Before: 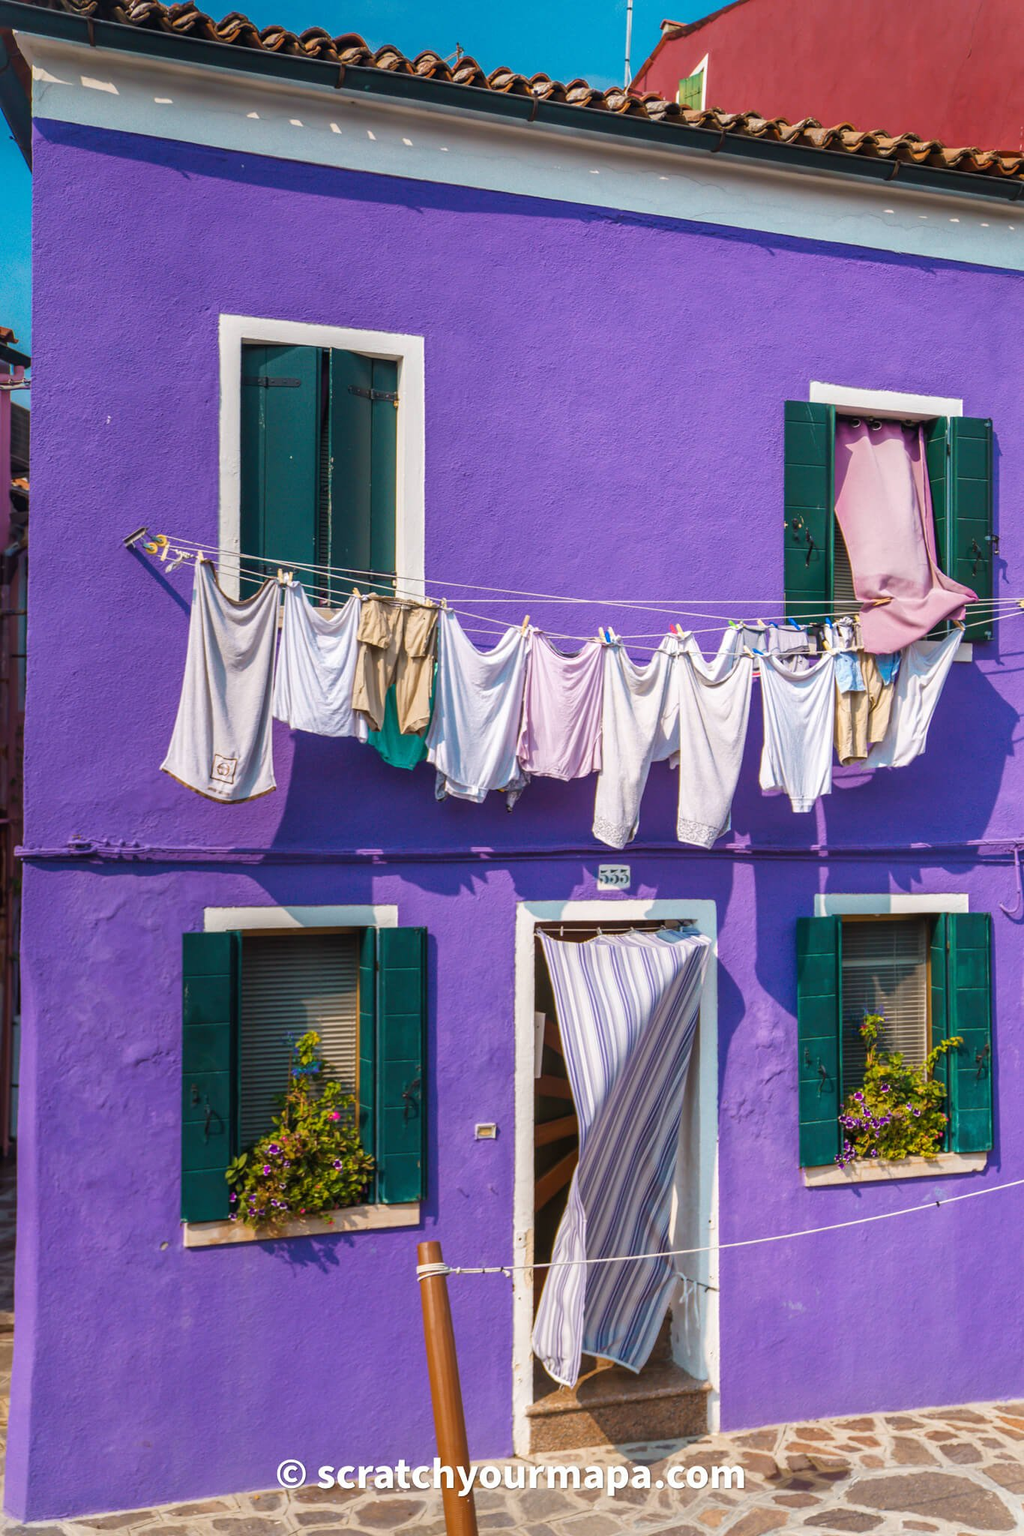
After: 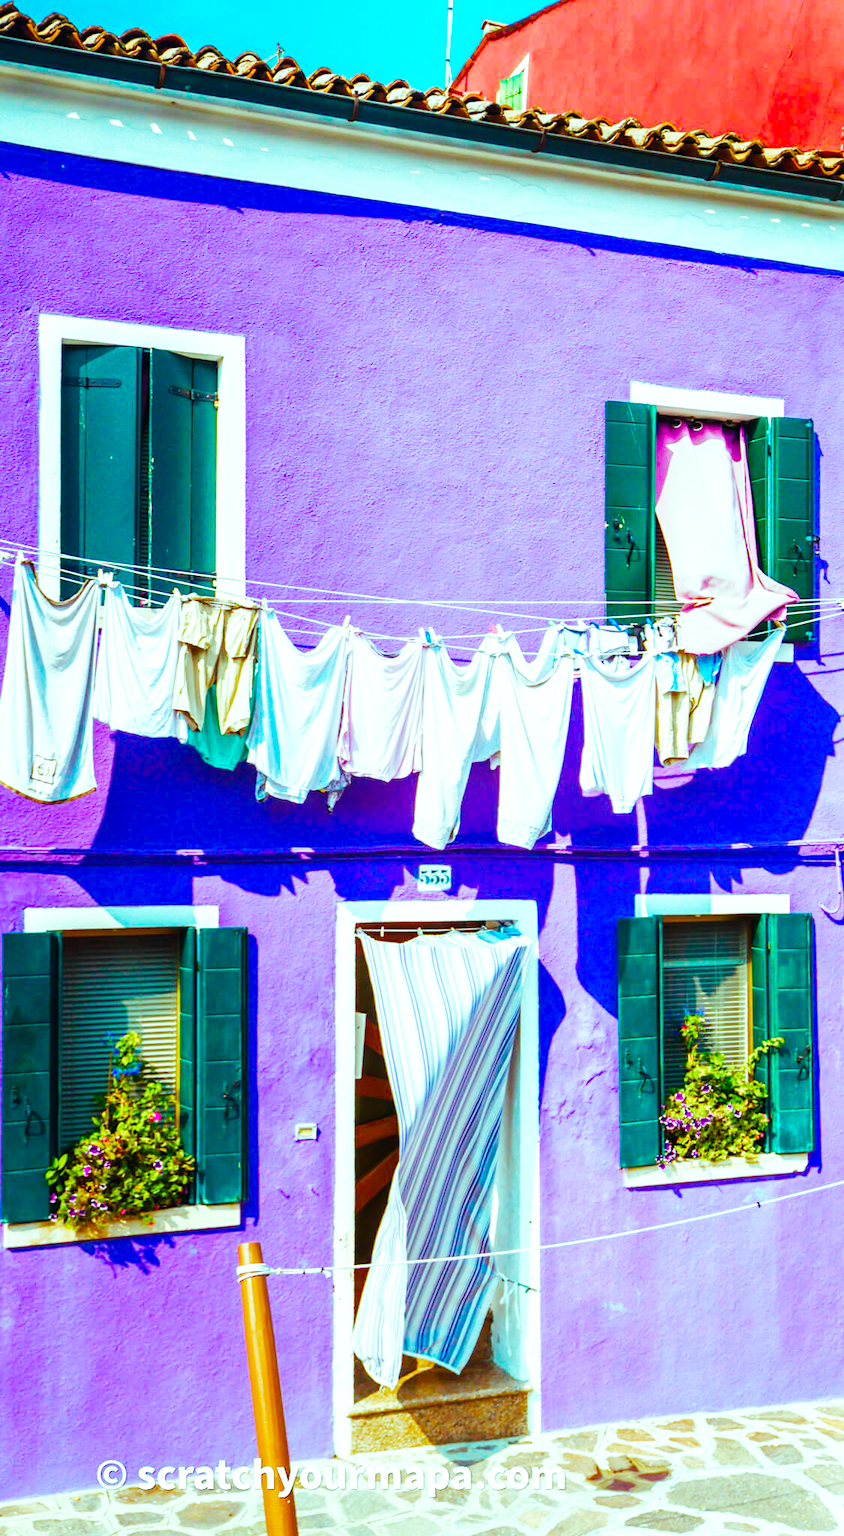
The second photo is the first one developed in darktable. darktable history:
crop: left 17.637%, bottom 0.025%
base curve: curves: ch0 [(0, 0.003) (0.001, 0.002) (0.006, 0.004) (0.02, 0.022) (0.048, 0.086) (0.094, 0.234) (0.162, 0.431) (0.258, 0.629) (0.385, 0.8) (0.548, 0.918) (0.751, 0.988) (1, 1)], preserve colors none
color balance rgb: shadows lift › chroma 0.982%, shadows lift › hue 110.87°, highlights gain › luminance 19.739%, highlights gain › chroma 13.116%, highlights gain › hue 176.13°, linear chroma grading › shadows 31.823%, linear chroma grading › global chroma -2.617%, linear chroma grading › mid-tones 4.155%, perceptual saturation grading › global saturation 0.618%, perceptual saturation grading › highlights -29.05%, perceptual saturation grading › mid-tones 29.149%, perceptual saturation grading › shadows 59.321%
